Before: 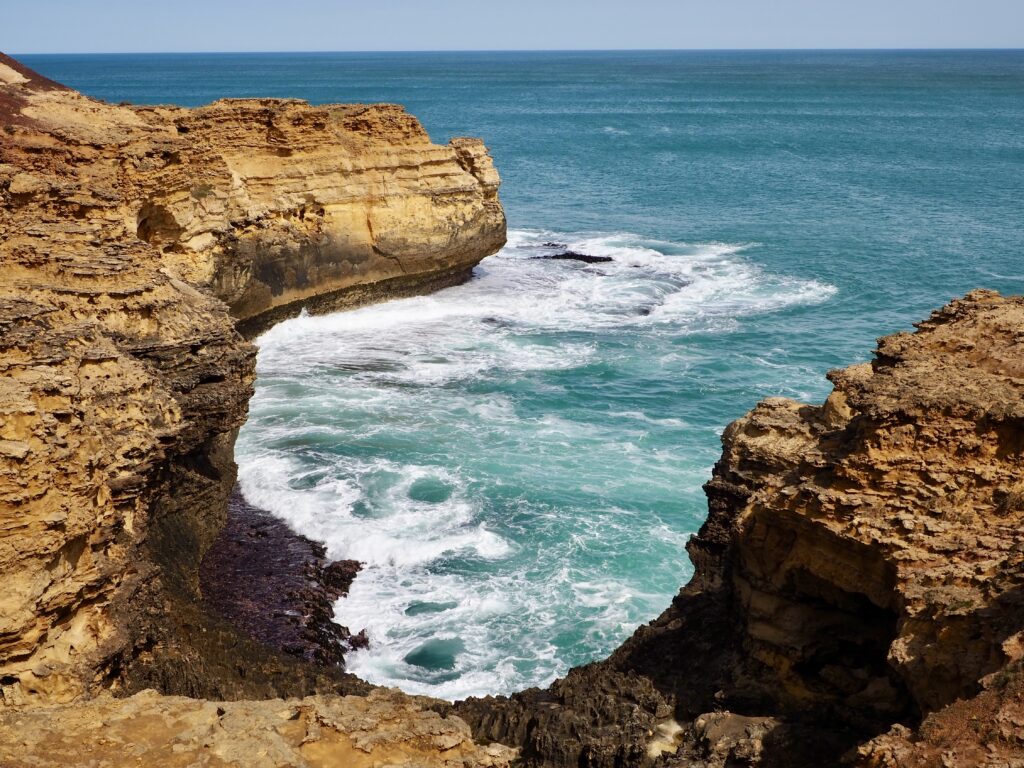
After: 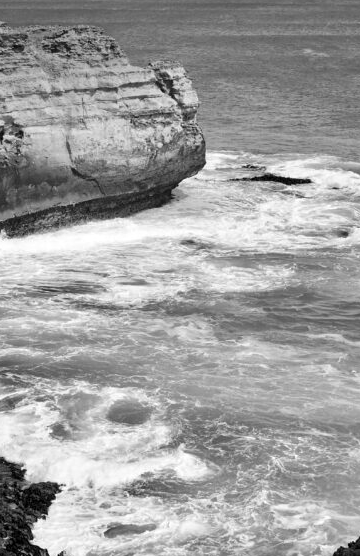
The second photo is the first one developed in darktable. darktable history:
crop and rotate: left 29.476%, top 10.214%, right 35.32%, bottom 17.333%
levels: levels [0.026, 0.507, 0.987]
monochrome: a 1.94, b -0.638
white balance: red 1.004, blue 1.096
